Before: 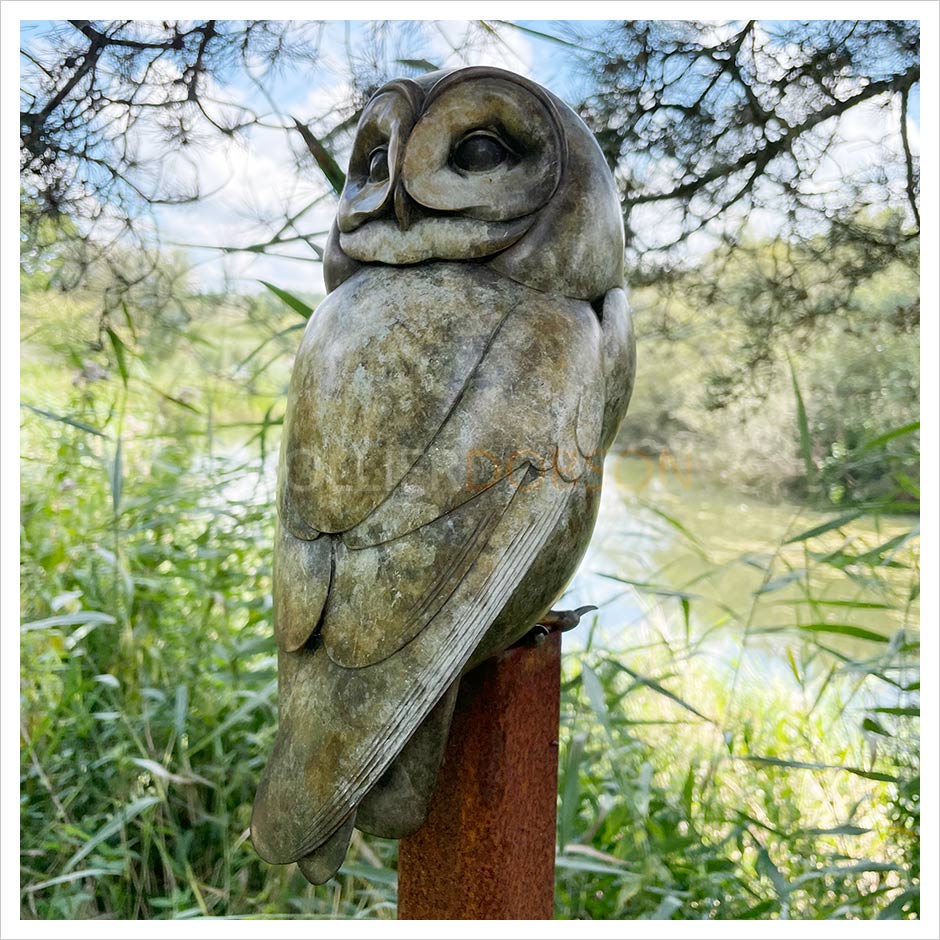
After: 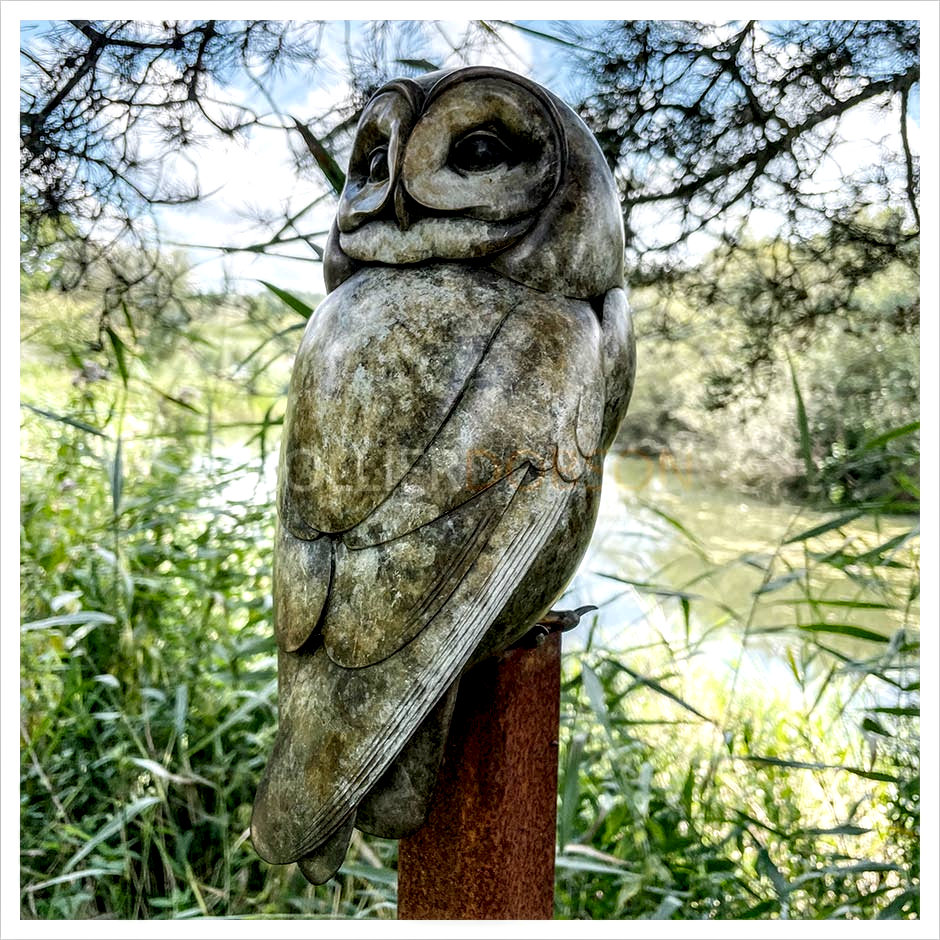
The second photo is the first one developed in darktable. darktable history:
local contrast: highlights 18%, detail 185%
